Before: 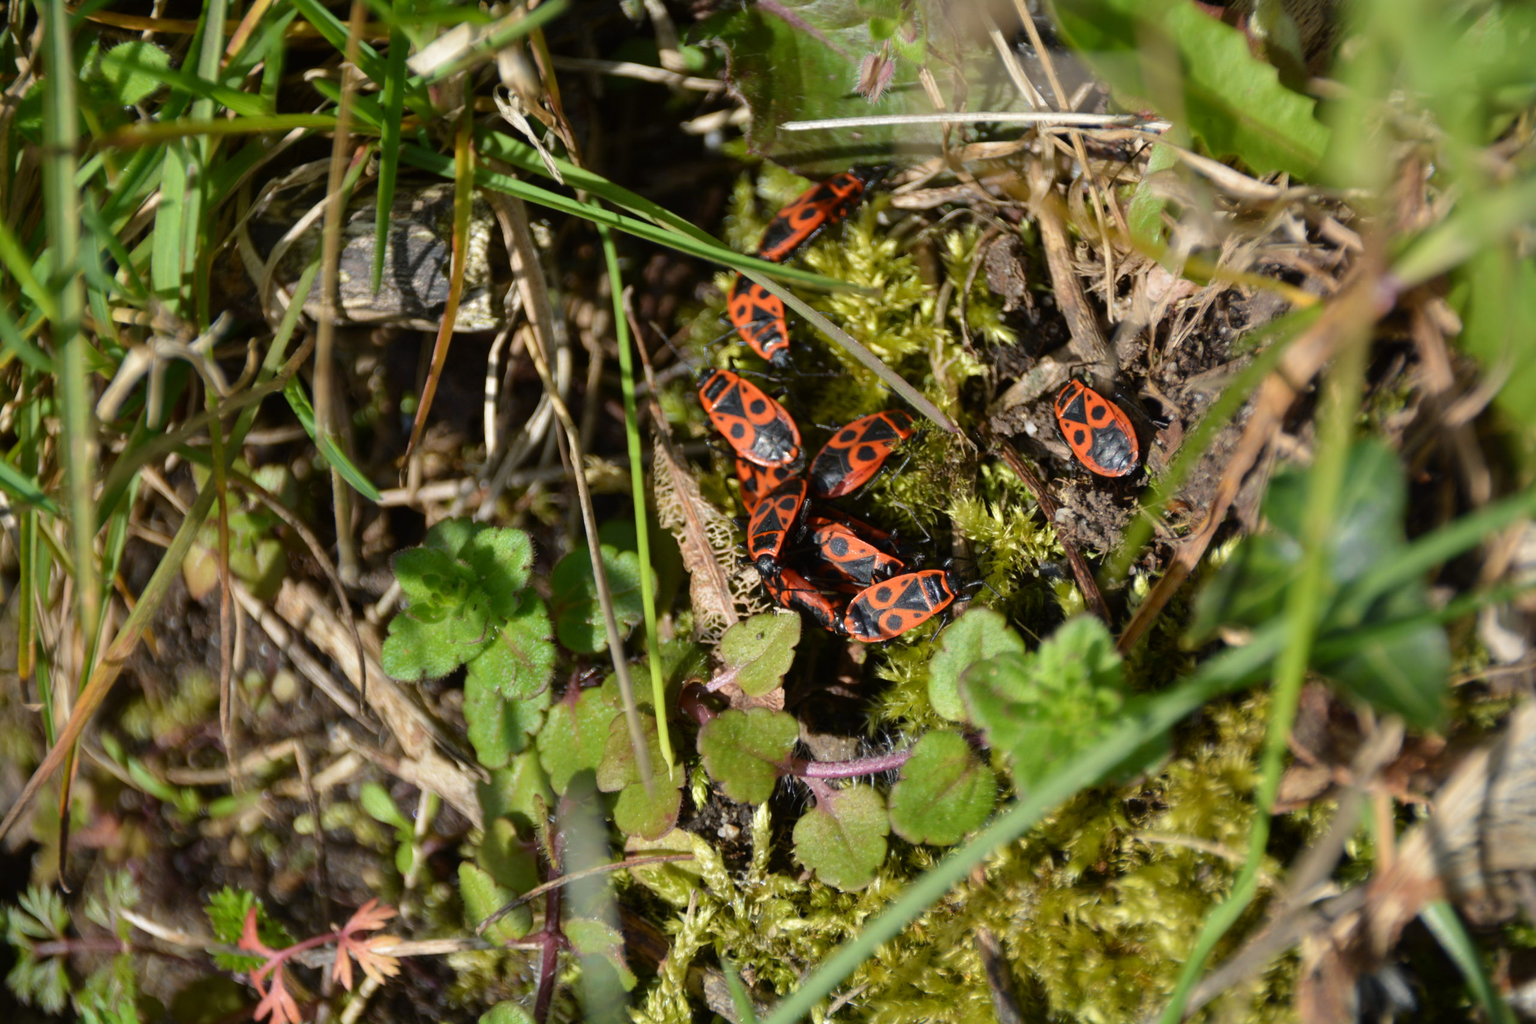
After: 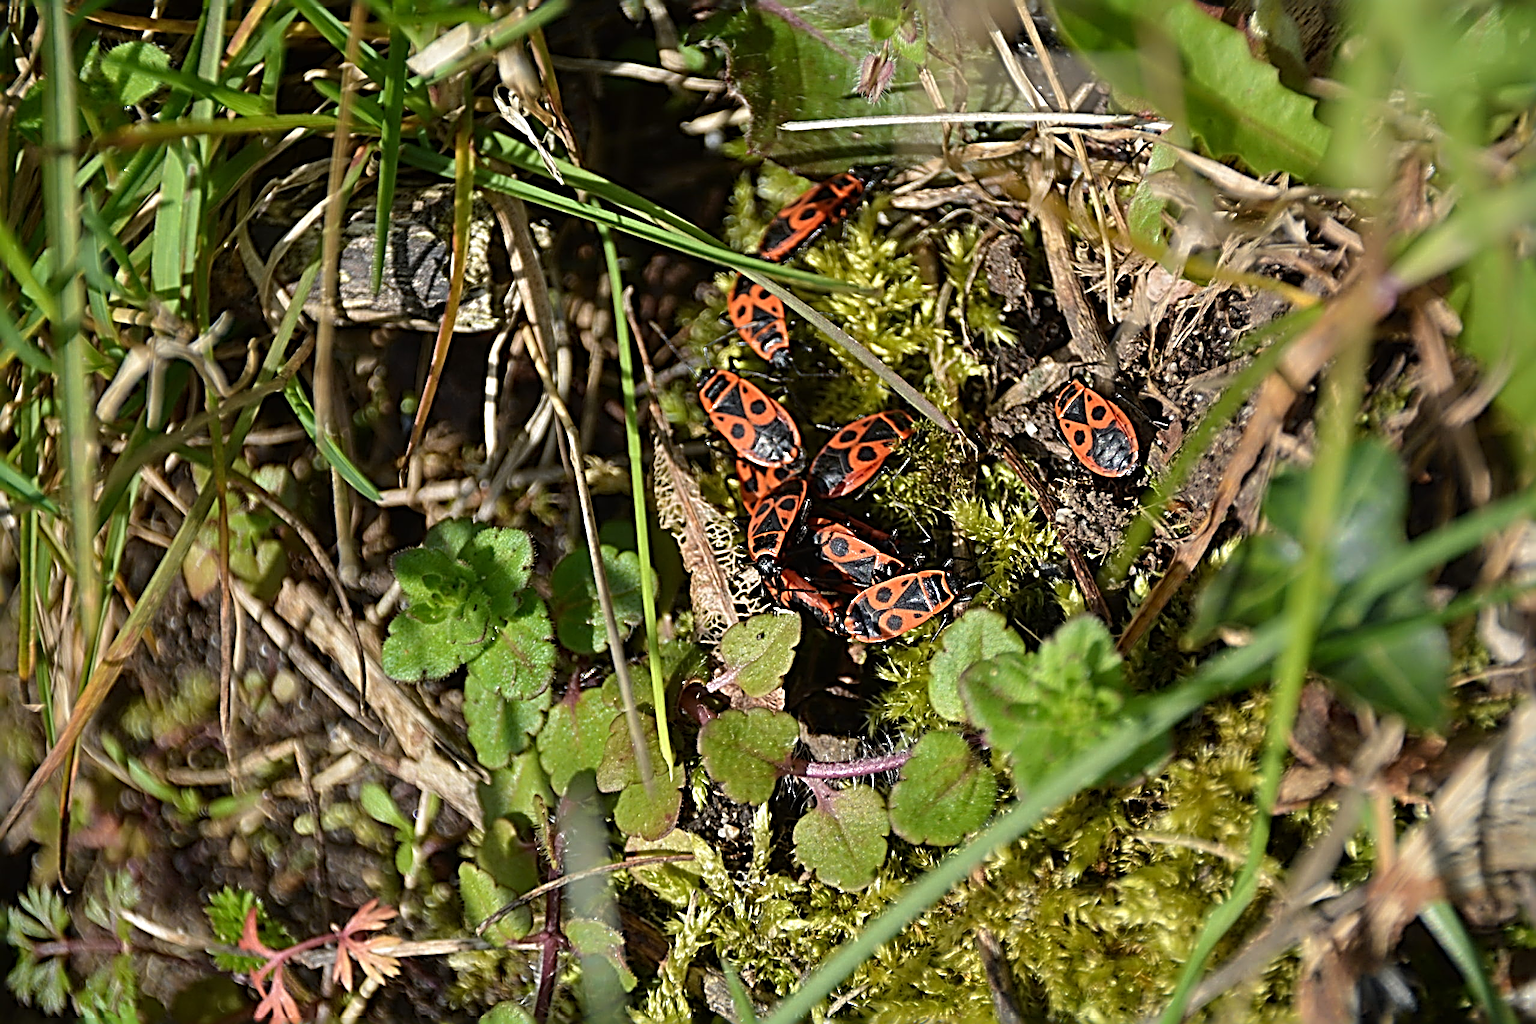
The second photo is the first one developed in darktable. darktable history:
sharpen: radius 4.05, amount 1.988
